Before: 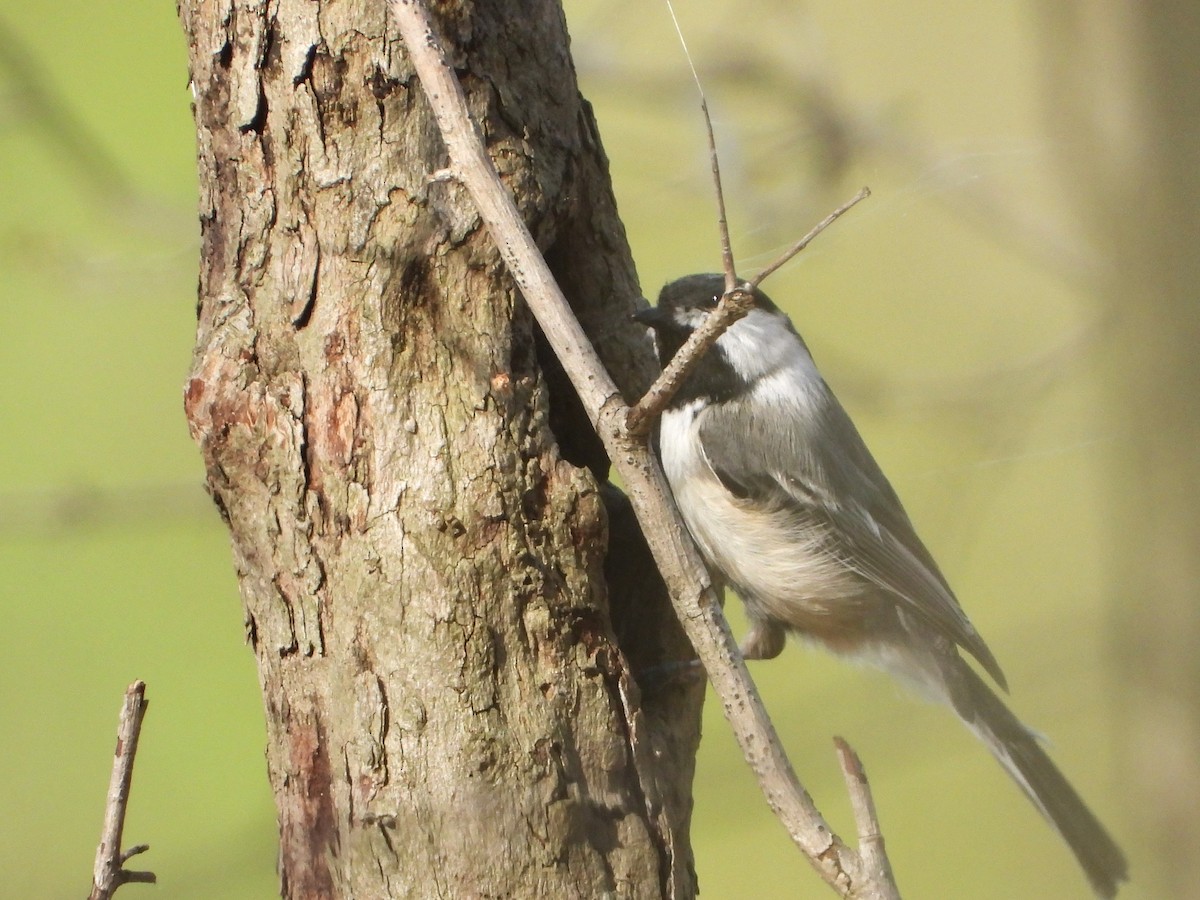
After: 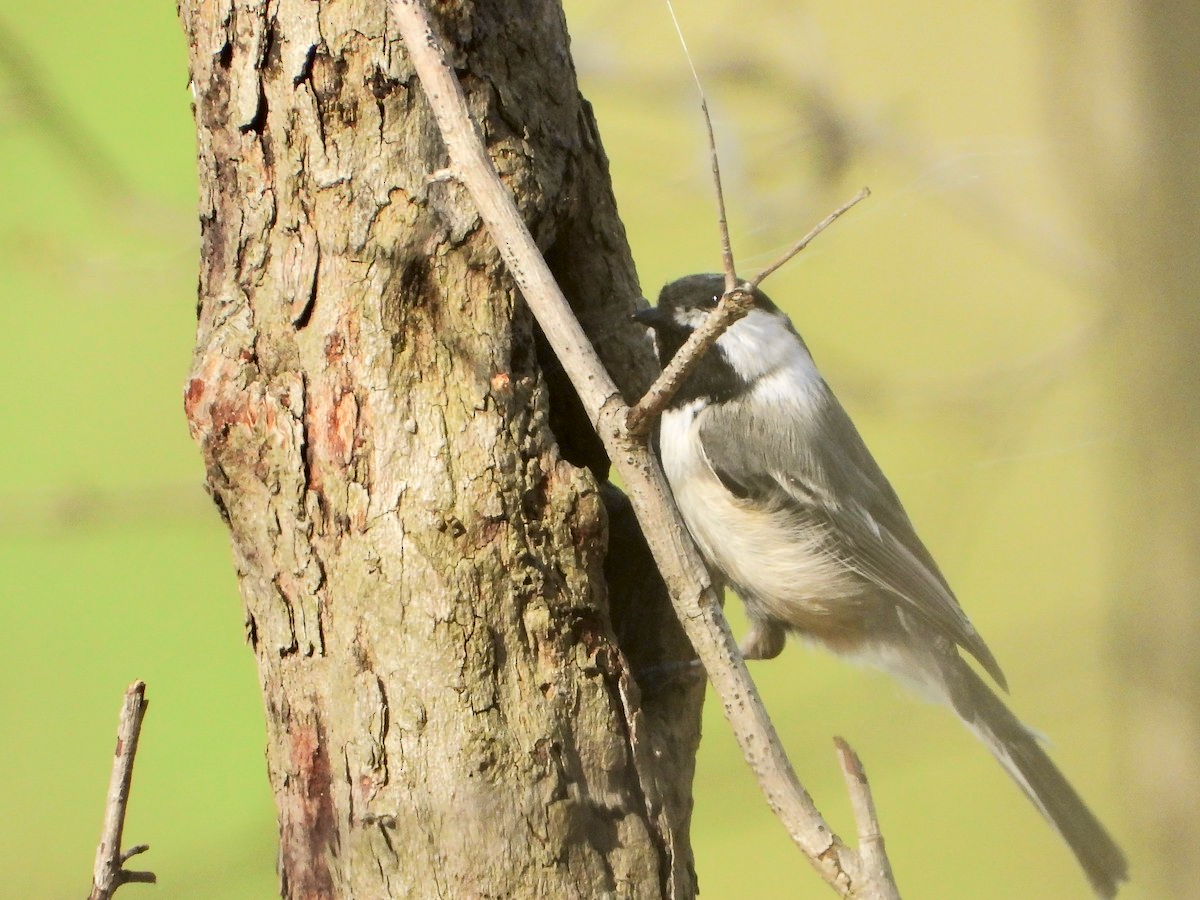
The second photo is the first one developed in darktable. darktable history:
tone curve: curves: ch0 [(0, 0.013) (0.054, 0.018) (0.205, 0.191) (0.289, 0.292) (0.39, 0.424) (0.493, 0.551) (0.666, 0.743) (0.795, 0.841) (1, 0.998)]; ch1 [(0, 0) (0.385, 0.343) (0.439, 0.415) (0.494, 0.495) (0.501, 0.501) (0.51, 0.509) (0.548, 0.554) (0.586, 0.614) (0.66, 0.706) (0.783, 0.804) (1, 1)]; ch2 [(0, 0) (0.304, 0.31) (0.403, 0.399) (0.441, 0.428) (0.47, 0.469) (0.498, 0.496) (0.524, 0.538) (0.566, 0.579) (0.633, 0.665) (0.7, 0.711) (1, 1)], color space Lab, independent channels, preserve colors none
